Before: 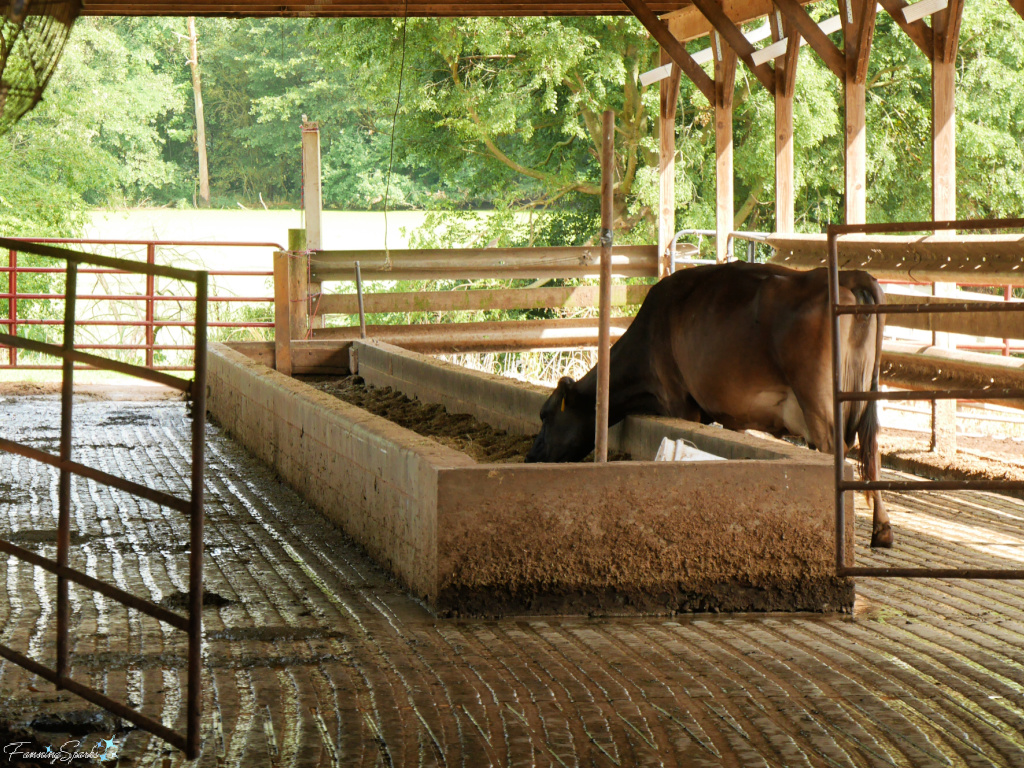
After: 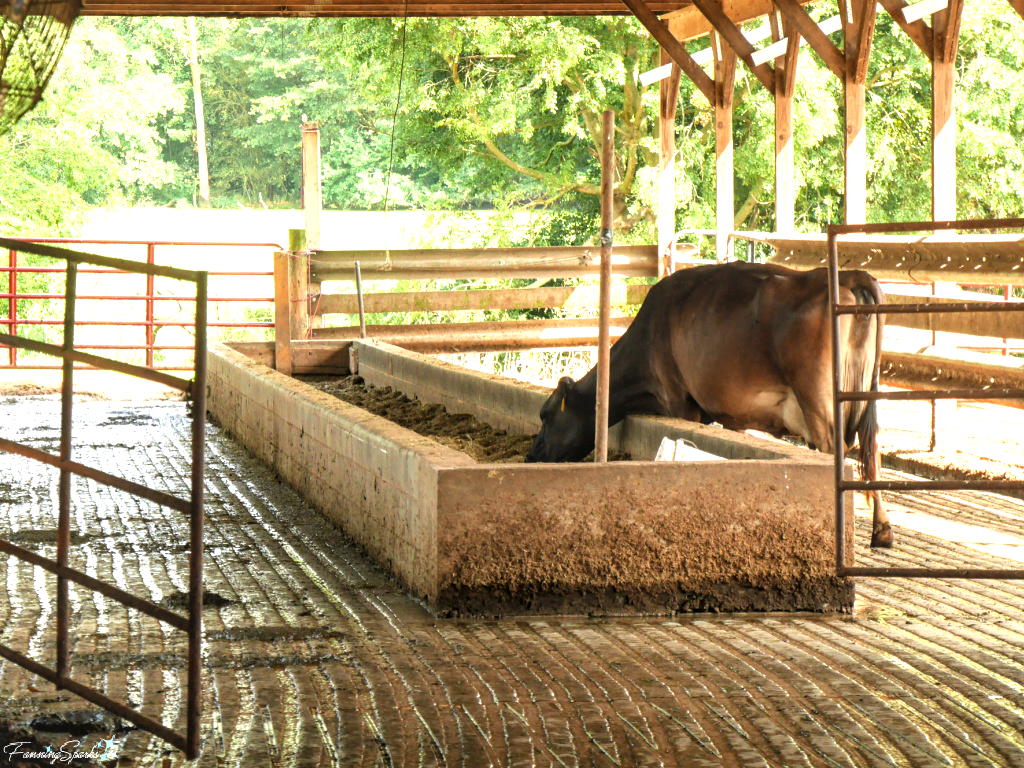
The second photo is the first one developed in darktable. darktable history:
local contrast: on, module defaults
exposure: black level correction 0, exposure 1.001 EV, compensate highlight preservation false
